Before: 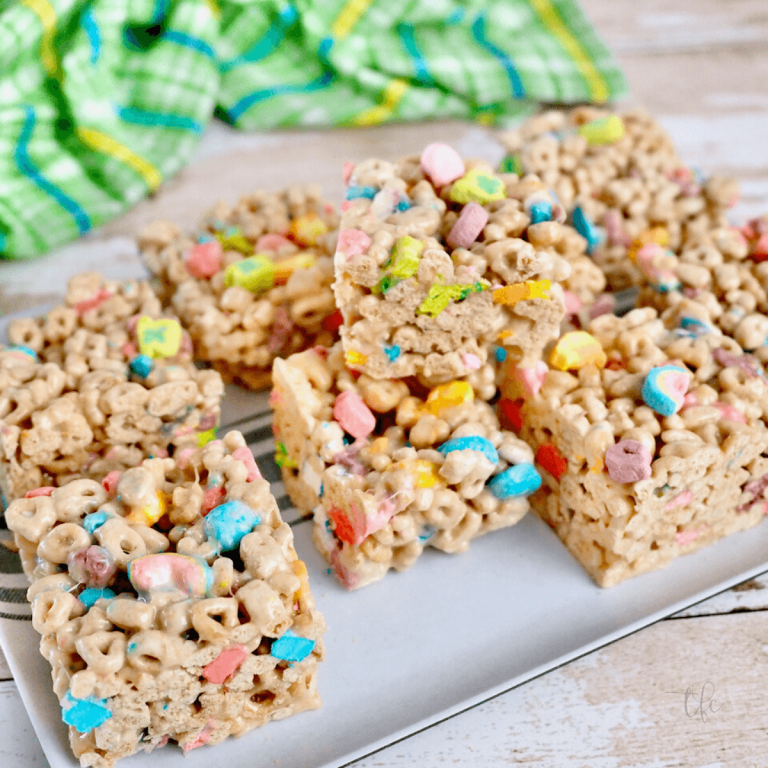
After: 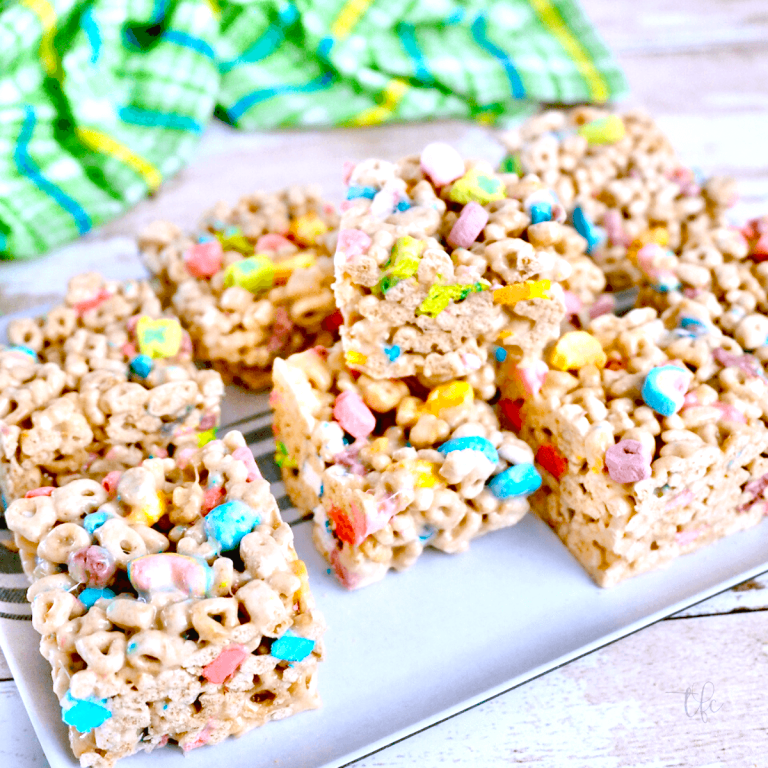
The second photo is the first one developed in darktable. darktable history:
exposure: black level correction 0, exposure 0.5 EV, compensate exposure bias true, compensate highlight preservation false
color balance rgb: perceptual saturation grading › global saturation 35%, perceptual saturation grading › highlights -25%, perceptual saturation grading › shadows 50%
white balance: red 0.967, blue 1.119, emerald 0.756
